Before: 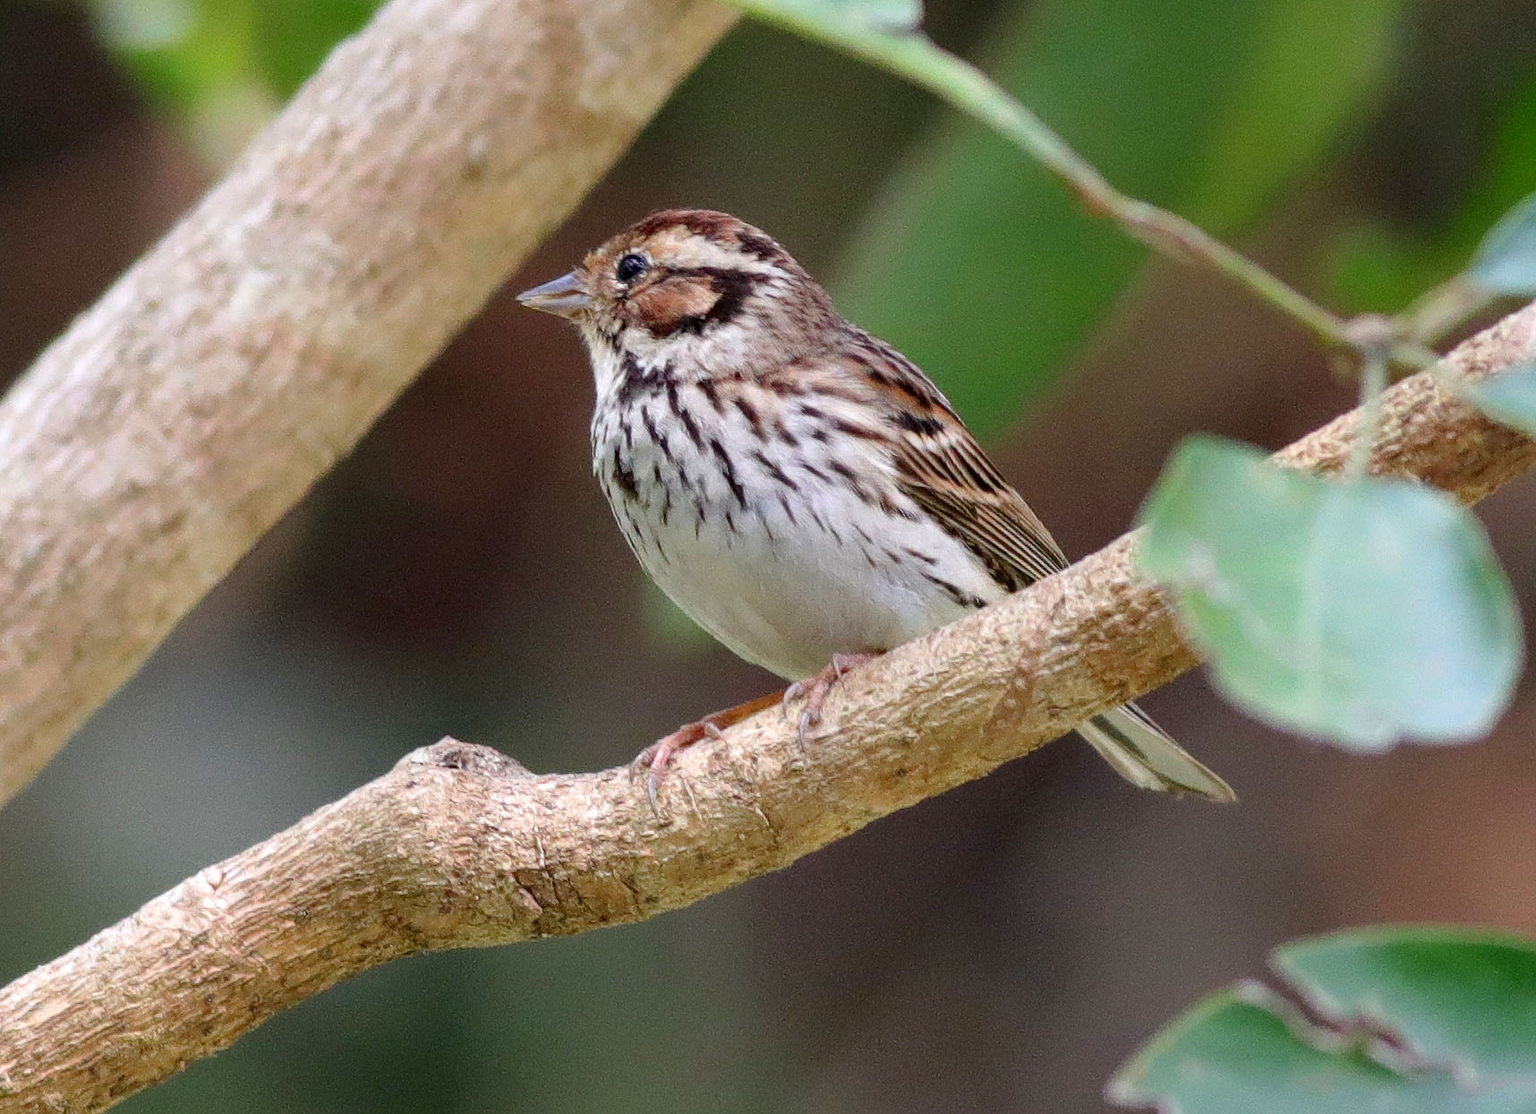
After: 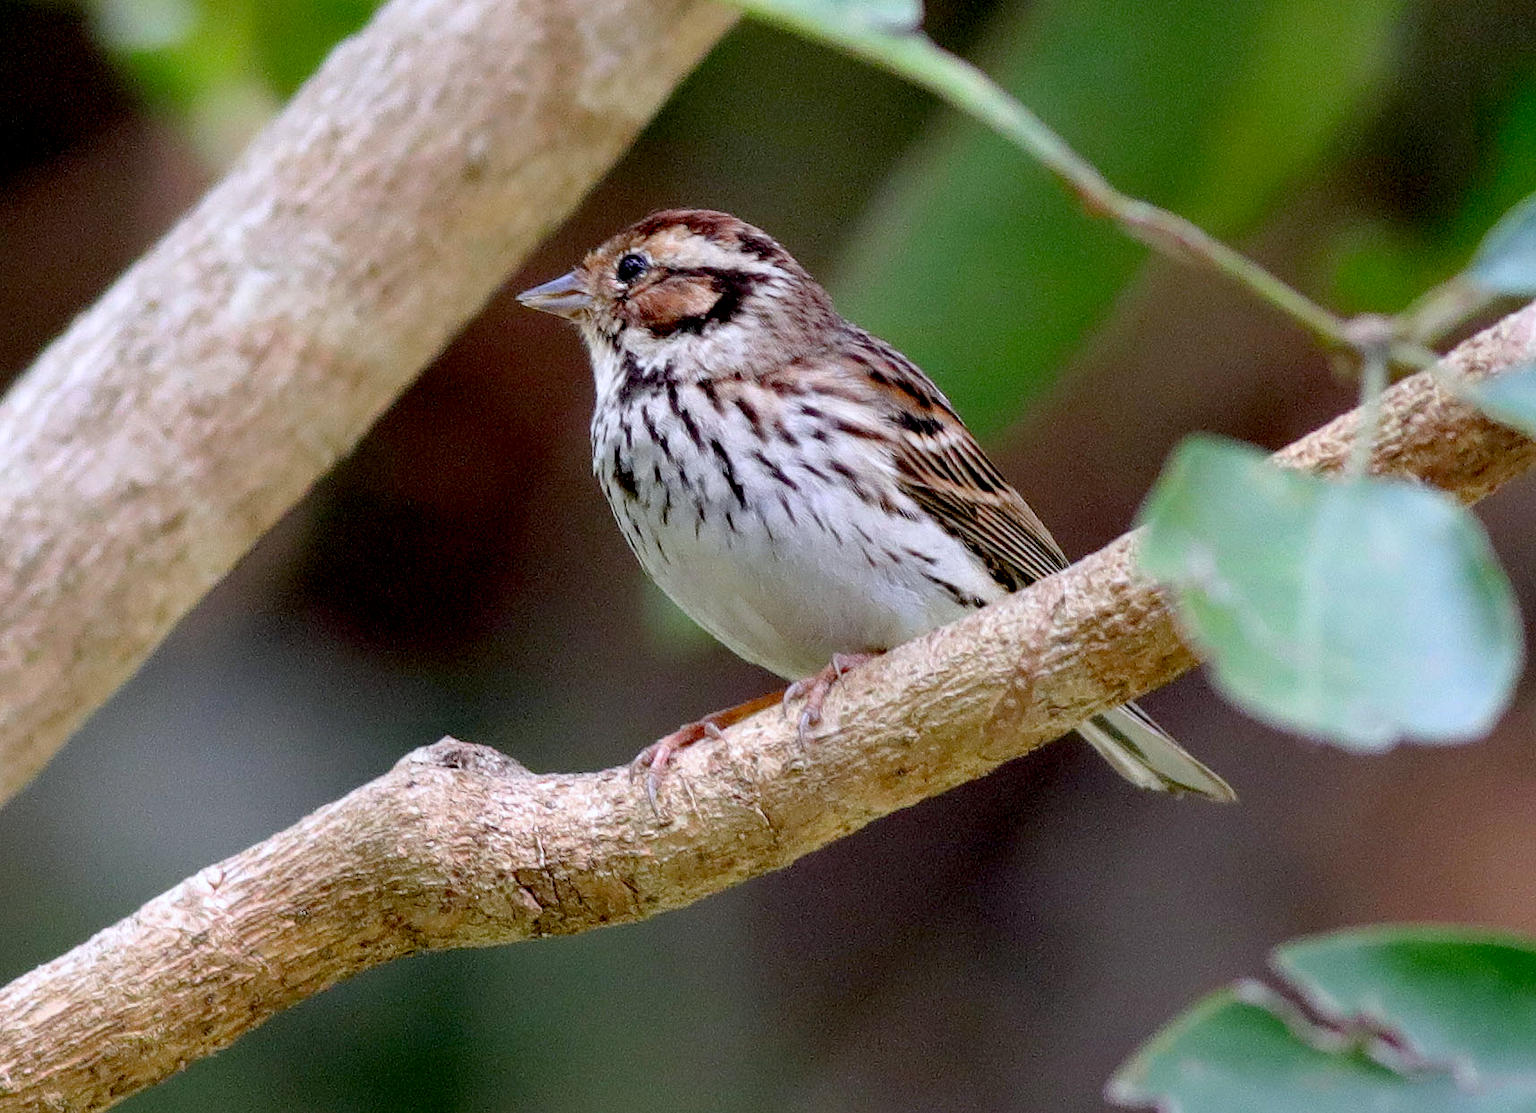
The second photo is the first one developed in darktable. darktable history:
exposure: black level correction 0.016, exposure -0.009 EV, compensate highlight preservation false
white balance: red 0.984, blue 1.059
